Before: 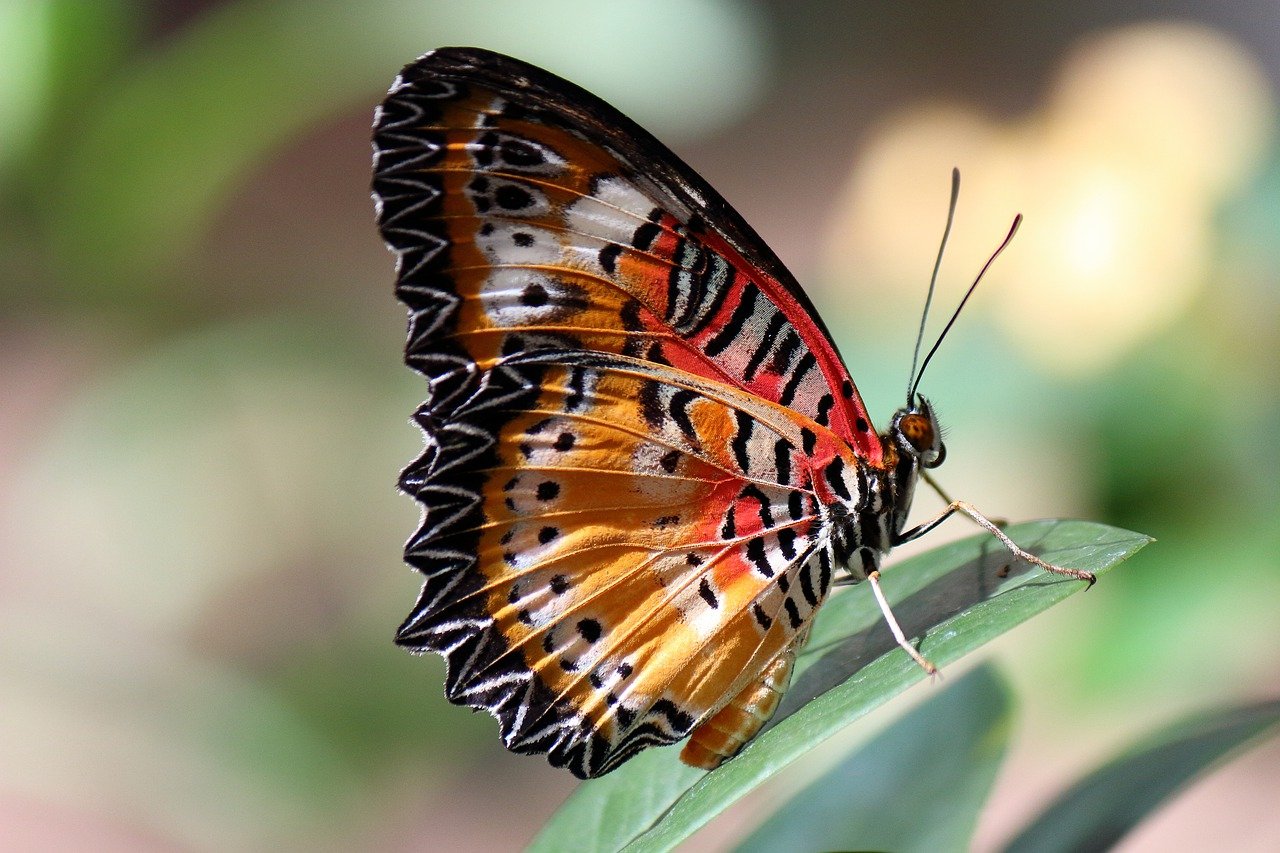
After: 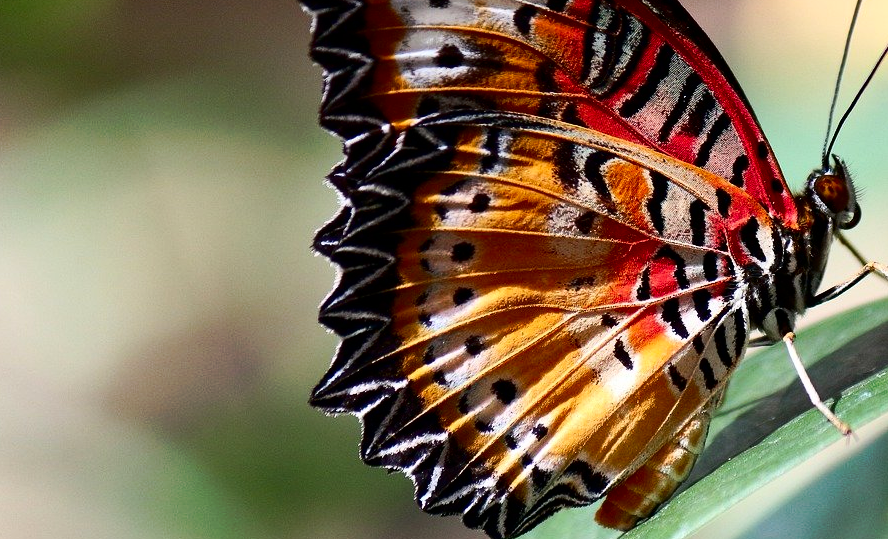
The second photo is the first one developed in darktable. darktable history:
contrast brightness saturation: contrast 0.202, brightness -0.113, saturation 0.099
crop: left 6.709%, top 28.109%, right 23.868%, bottom 8.646%
tone curve: curves: ch0 [(0, 0) (0.003, 0.003) (0.011, 0.011) (0.025, 0.024) (0.044, 0.043) (0.069, 0.068) (0.1, 0.097) (0.136, 0.132) (0.177, 0.173) (0.224, 0.219) (0.277, 0.27) (0.335, 0.327) (0.399, 0.389) (0.468, 0.457) (0.543, 0.549) (0.623, 0.628) (0.709, 0.713) (0.801, 0.803) (0.898, 0.899) (1, 1)], preserve colors none
